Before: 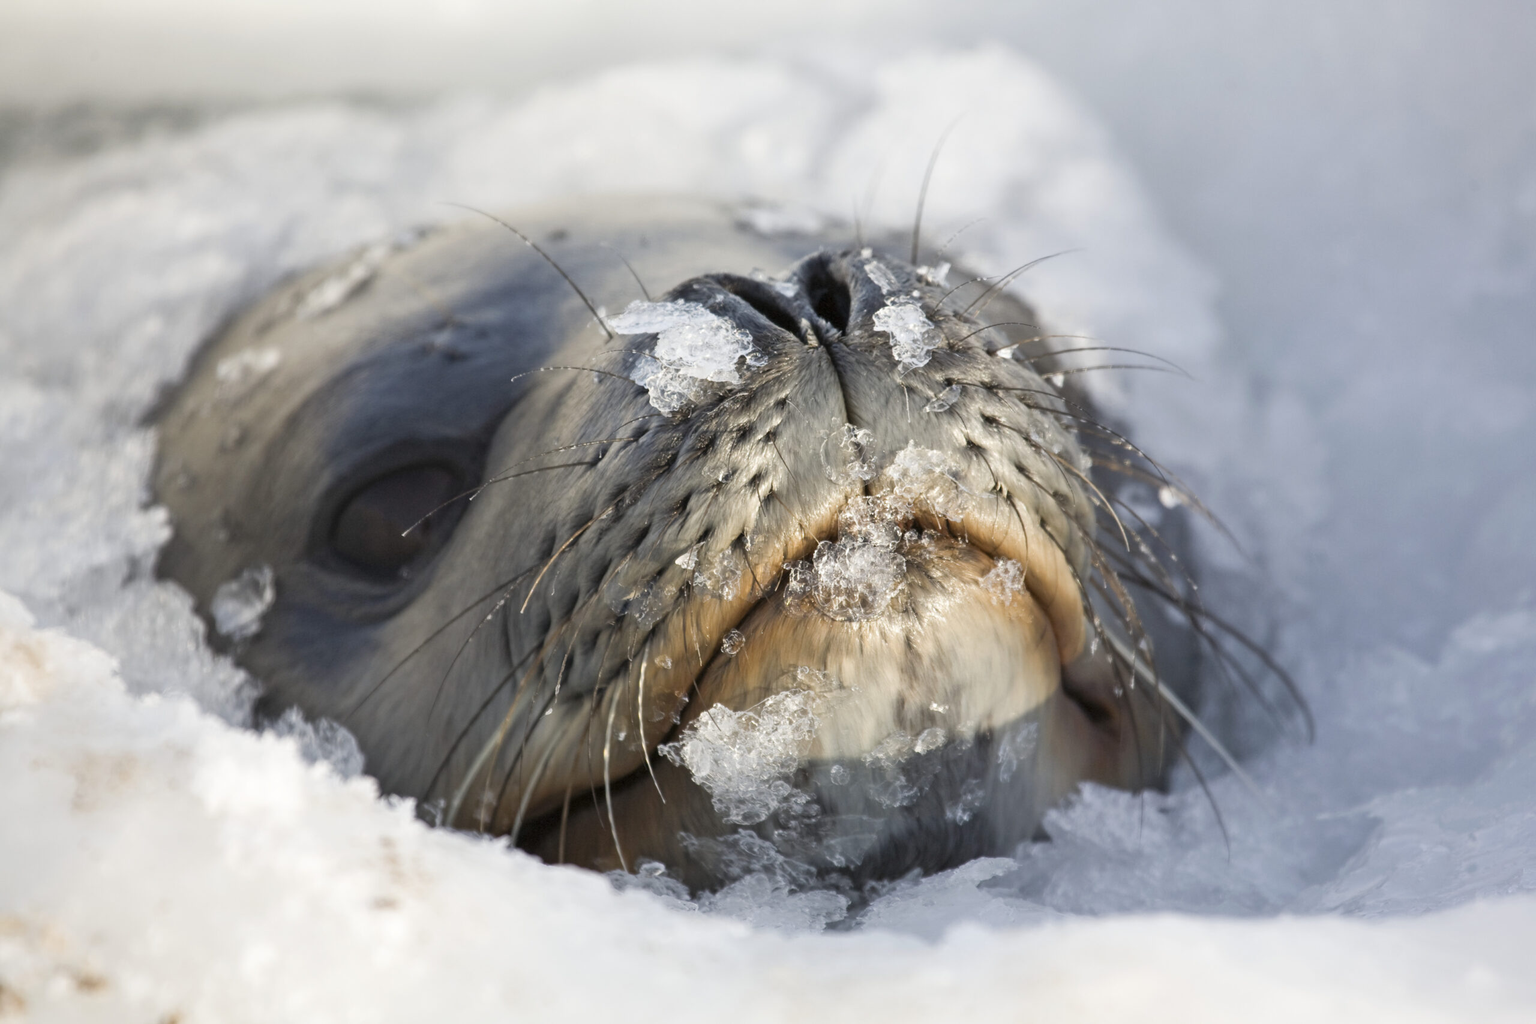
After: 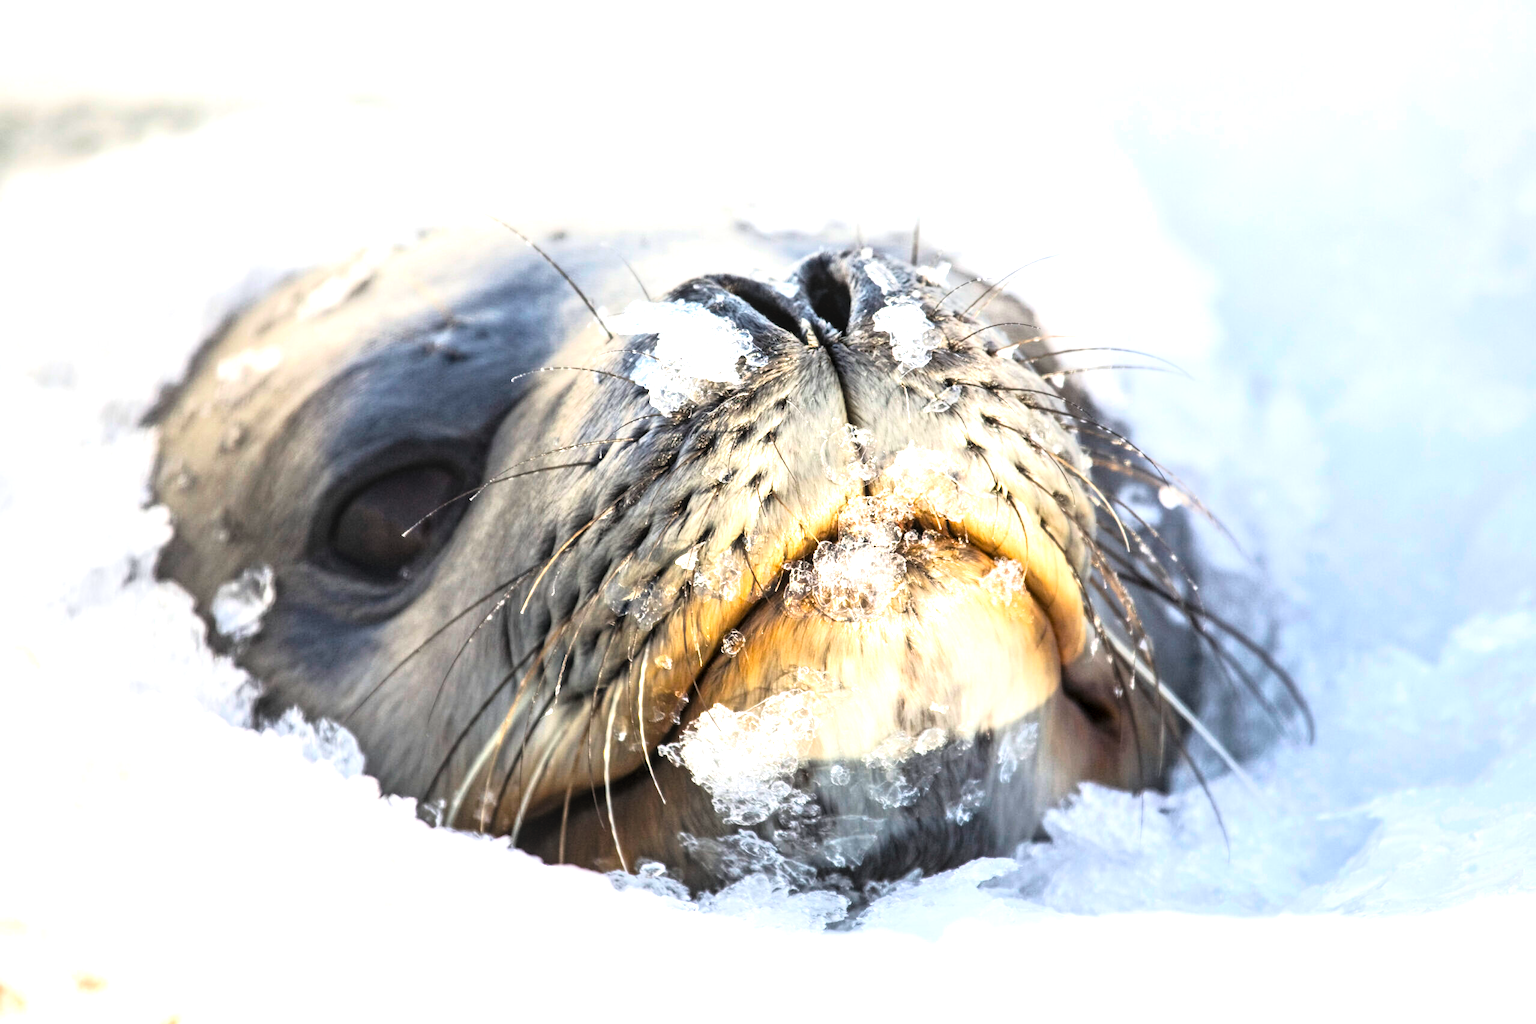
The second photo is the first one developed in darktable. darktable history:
color balance rgb: perceptual saturation grading › global saturation 25%, global vibrance 10%
local contrast: on, module defaults
exposure: black level correction 0, exposure 1.2 EV, compensate highlight preservation false
tone curve: curves: ch0 [(0, 0) (0.042, 0.01) (0.223, 0.123) (0.59, 0.574) (0.802, 0.868) (1, 1)], color space Lab, linked channels, preserve colors none
